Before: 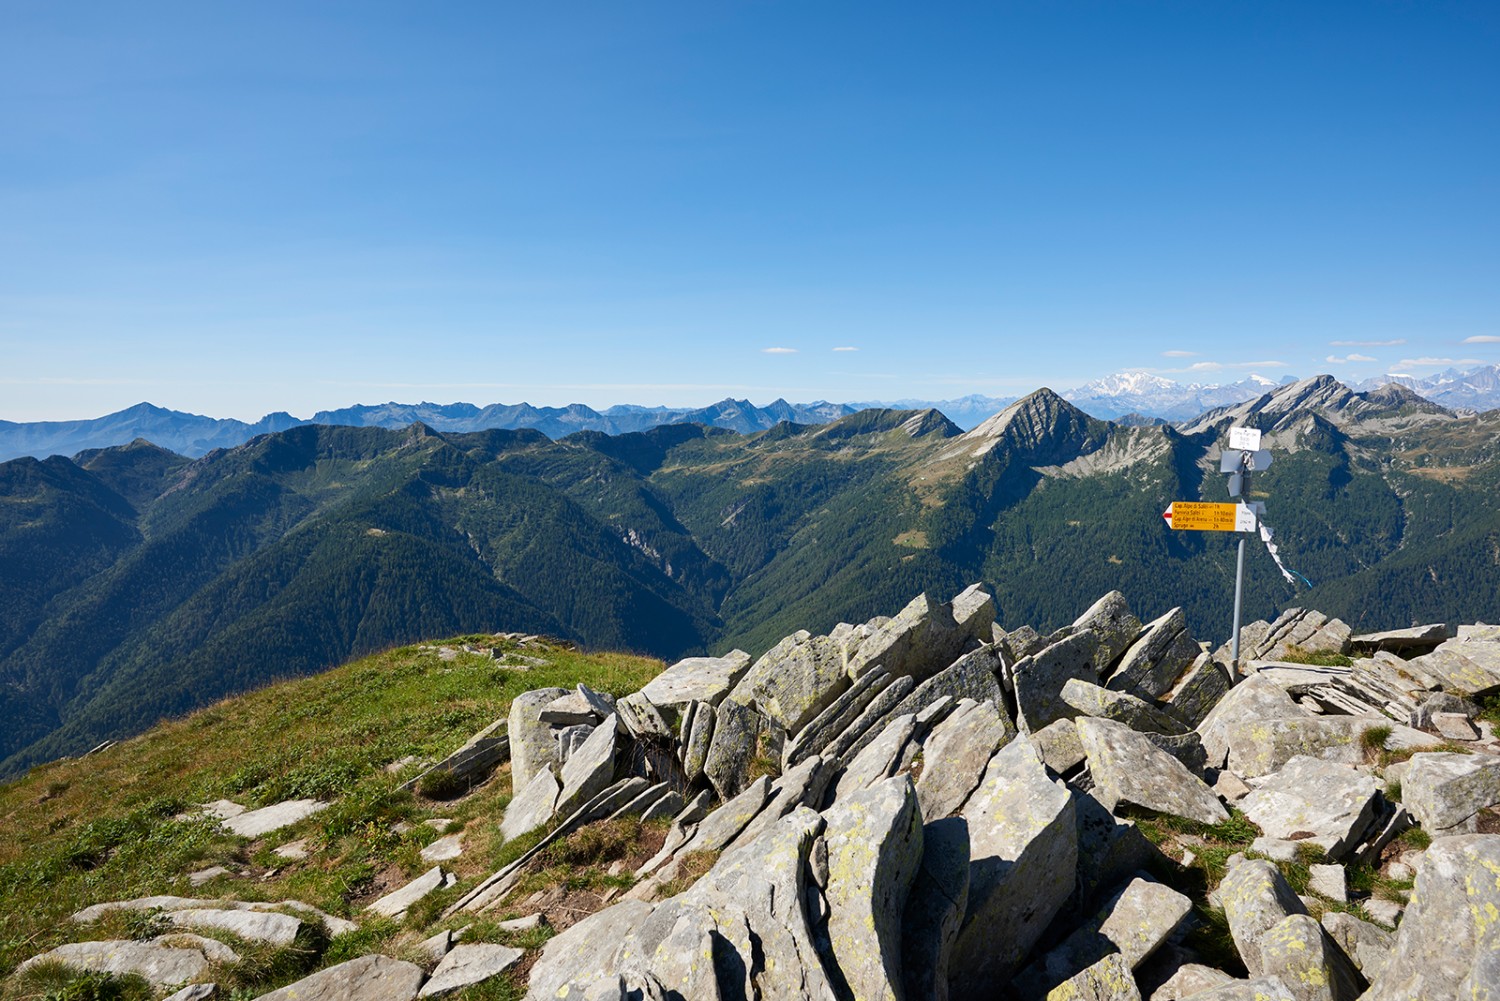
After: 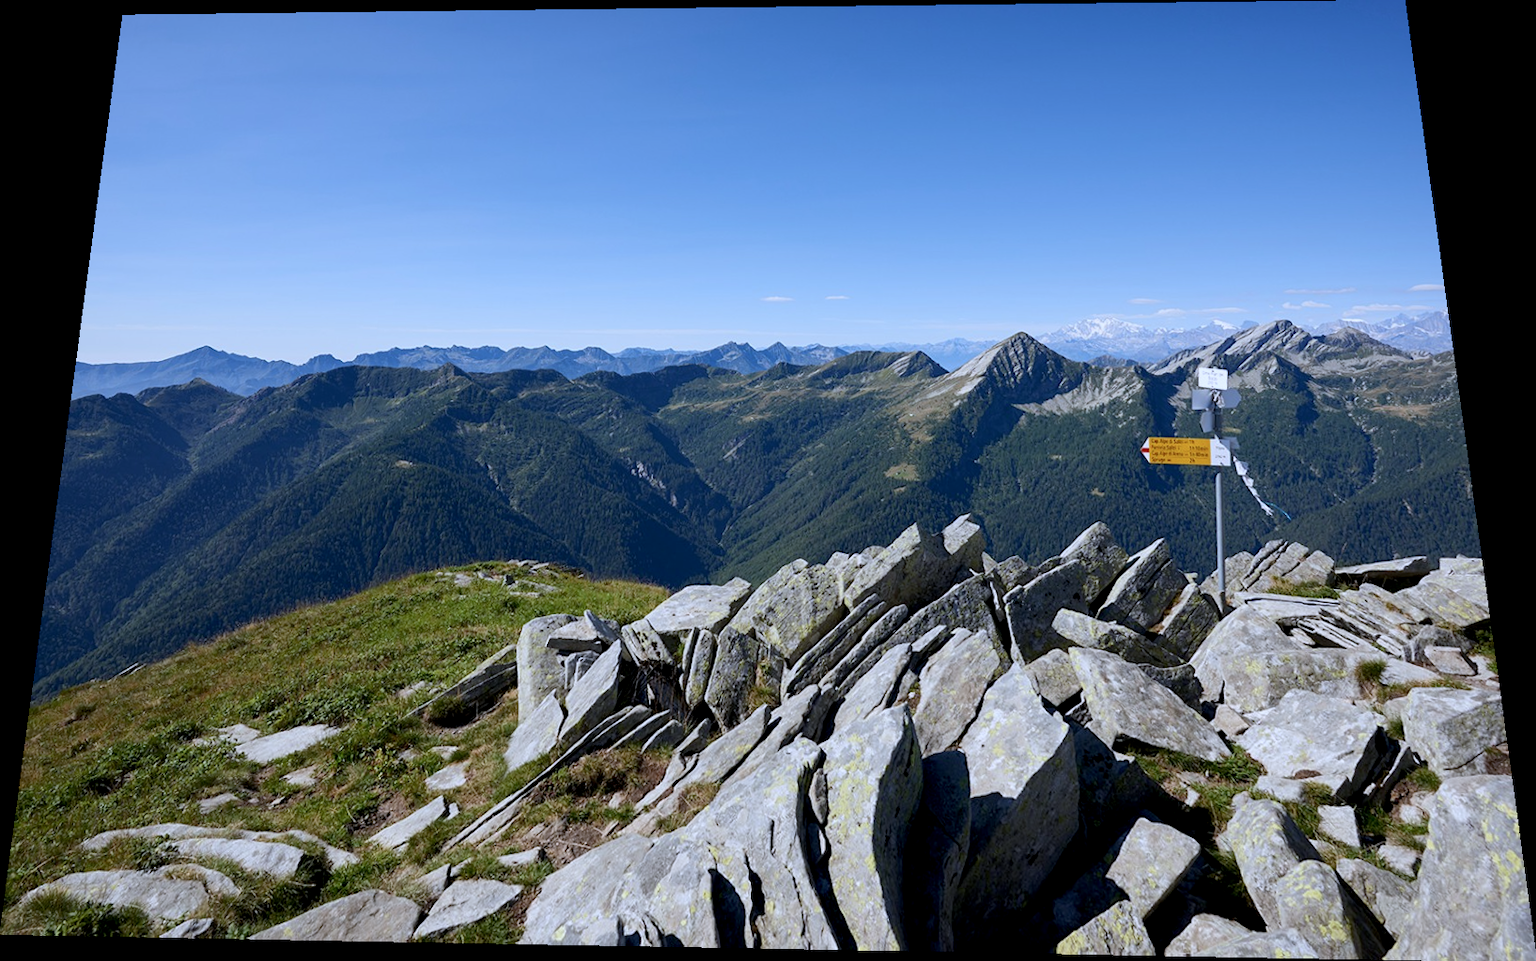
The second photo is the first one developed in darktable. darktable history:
color correction: saturation 0.85
exposure: black level correction 0.006, exposure -0.226 EV, compensate highlight preservation false
white balance: red 0.948, green 1.02, blue 1.176
rotate and perspective: rotation 0.128°, lens shift (vertical) -0.181, lens shift (horizontal) -0.044, shear 0.001, automatic cropping off
